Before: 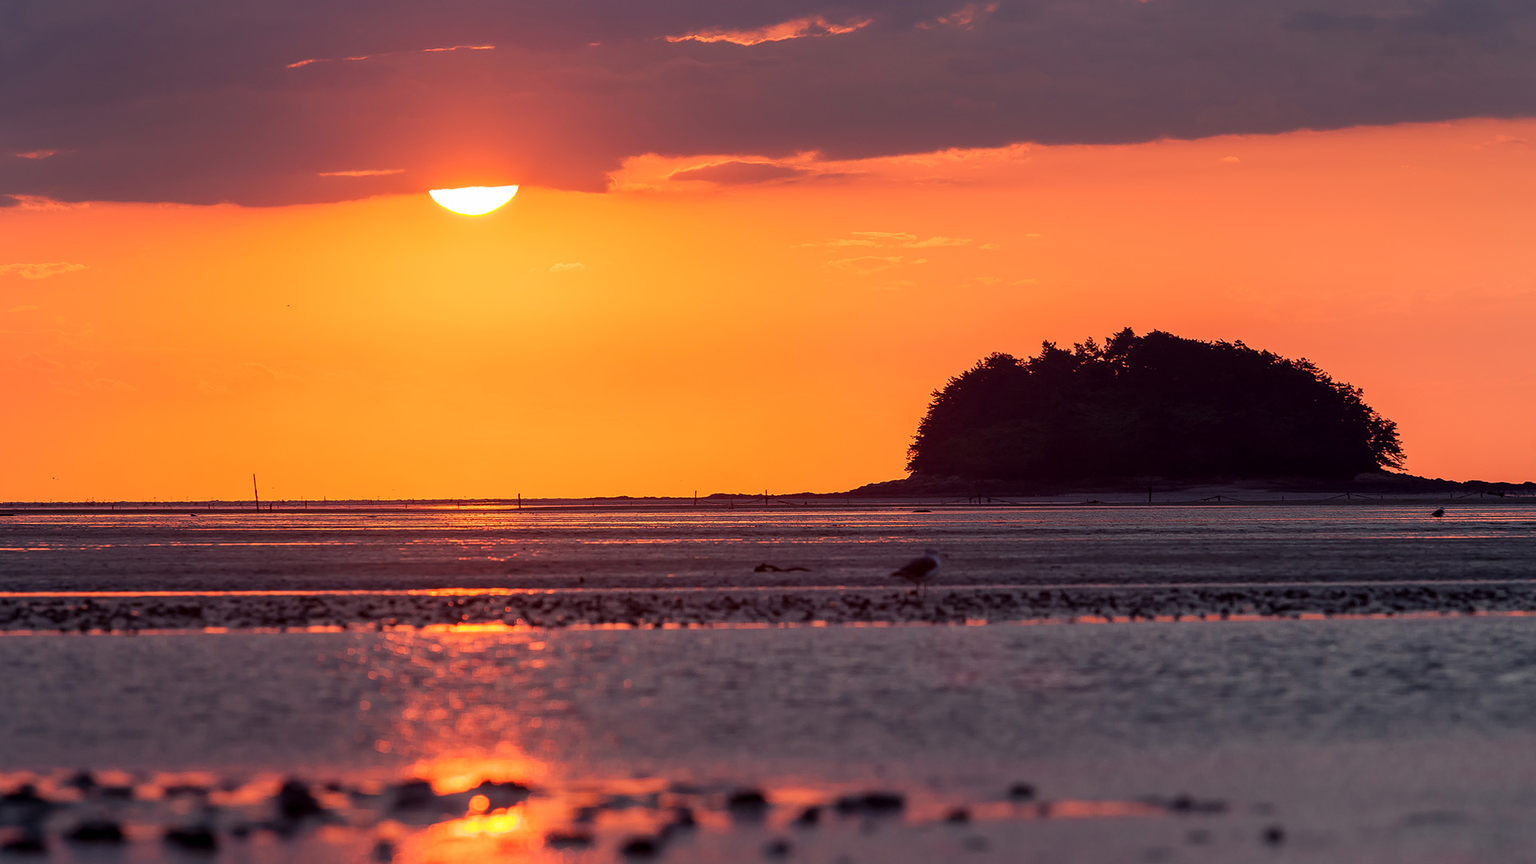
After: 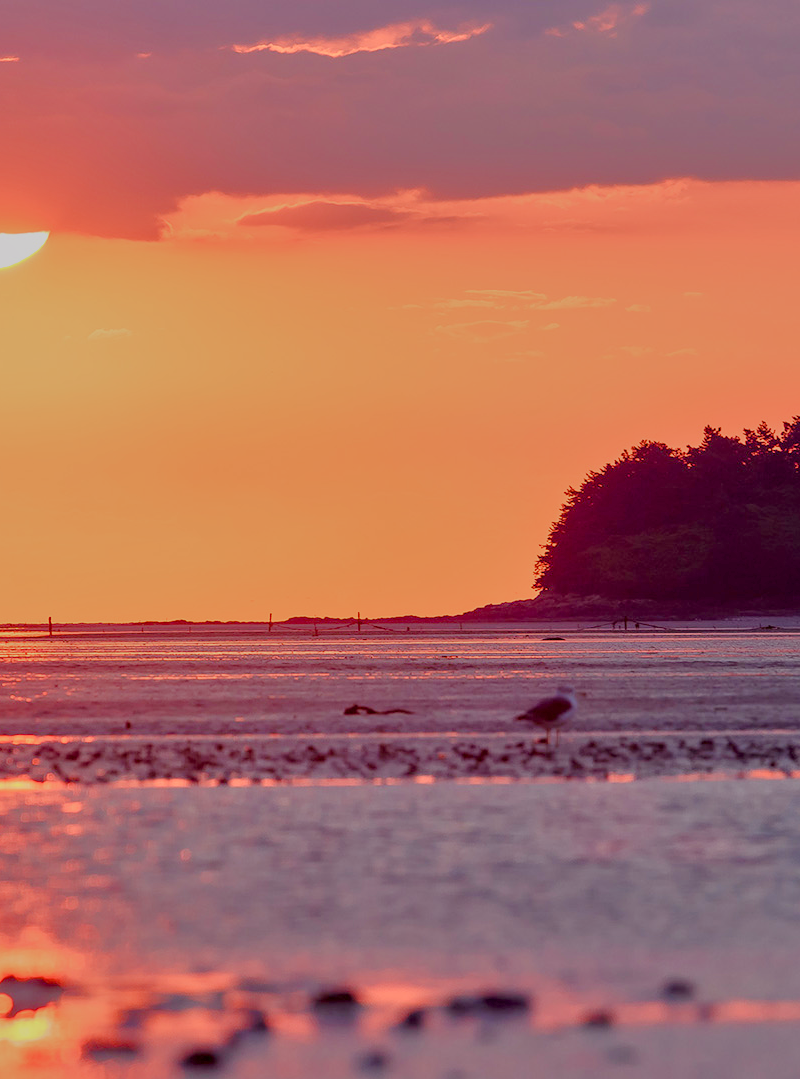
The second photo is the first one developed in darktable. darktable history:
crop: left 31.229%, right 27.105%
tone equalizer: -7 EV 0.15 EV, -6 EV 0.6 EV, -5 EV 1.15 EV, -4 EV 1.33 EV, -3 EV 1.15 EV, -2 EV 0.6 EV, -1 EV 0.15 EV, mask exposure compensation -0.5 EV
color balance rgb: shadows lift › chroma 1%, shadows lift › hue 113°, highlights gain › chroma 0.2%, highlights gain › hue 333°, perceptual saturation grading › global saturation 20%, perceptual saturation grading › highlights -50%, perceptual saturation grading › shadows 25%, contrast -30%
